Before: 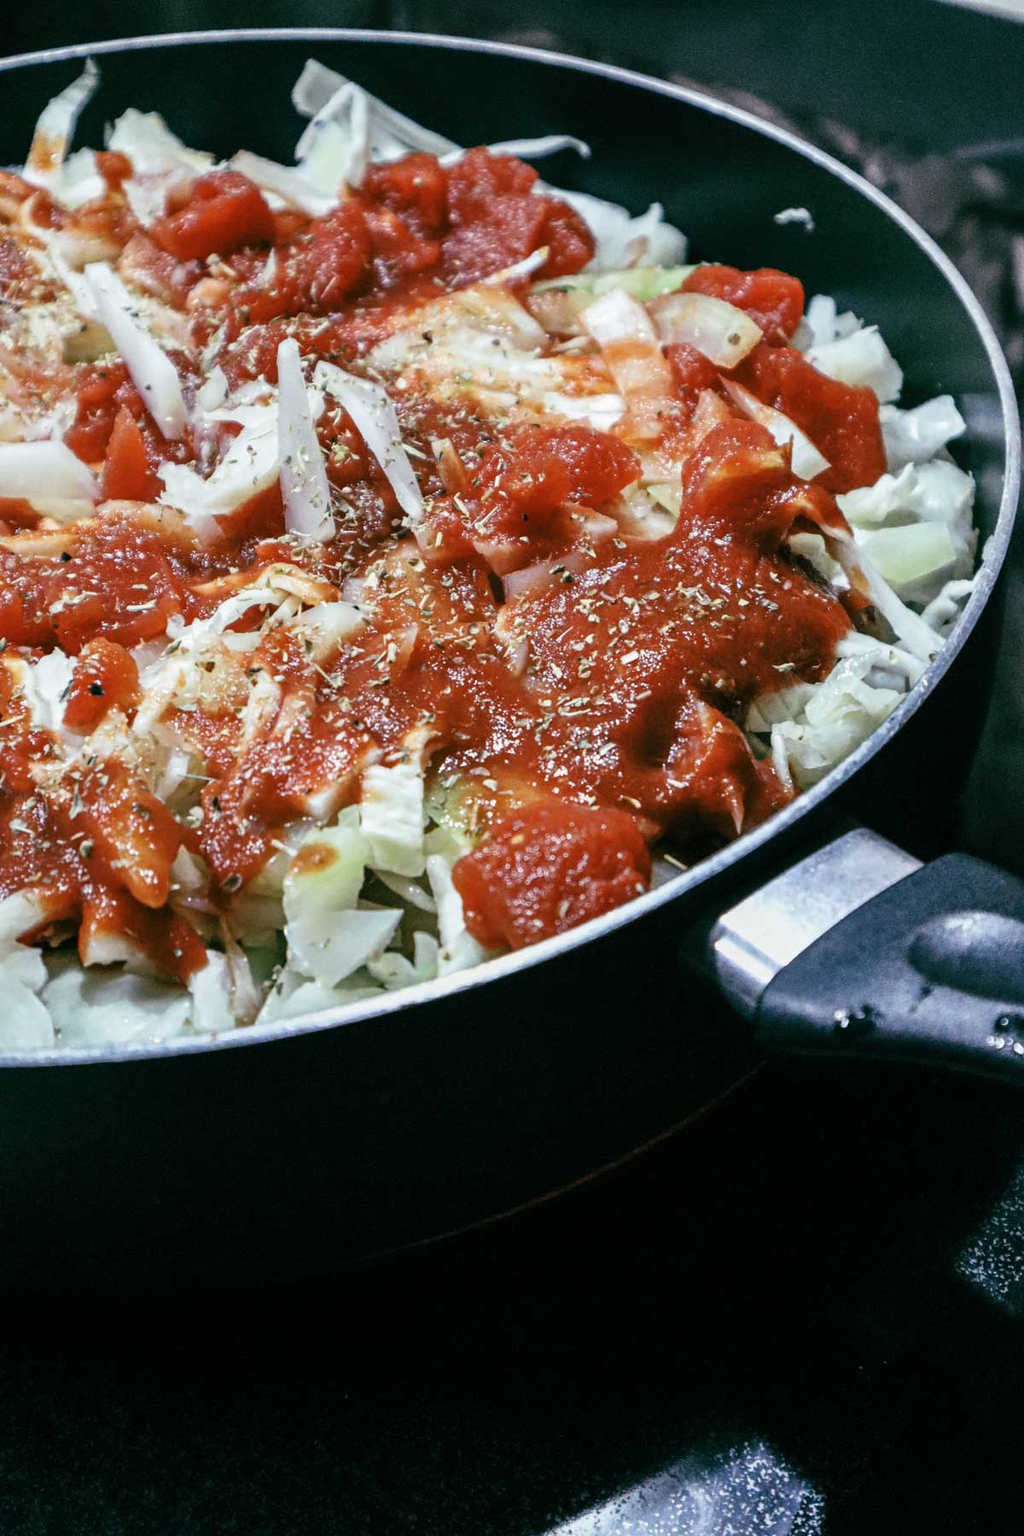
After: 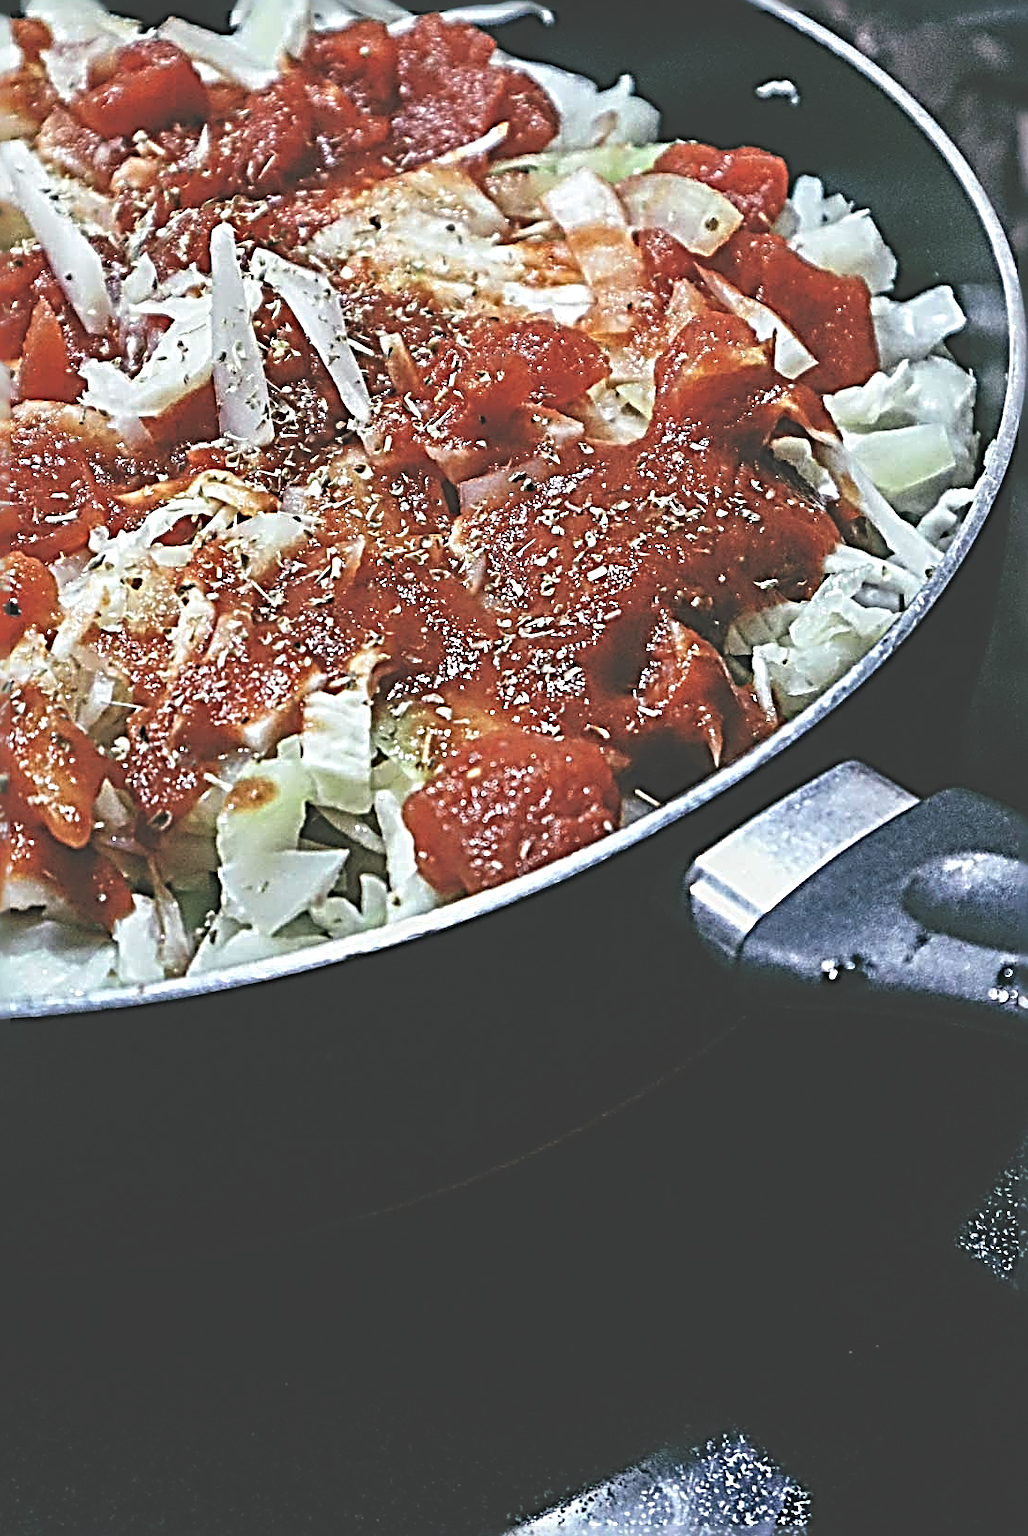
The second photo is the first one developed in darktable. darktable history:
shadows and highlights: shadows 6.44, soften with gaussian
crop and rotate: left 8.407%, top 8.83%
exposure: black level correction -0.041, exposure 0.061 EV, compensate highlight preservation false
sharpen: radius 4.049, amount 1.991
